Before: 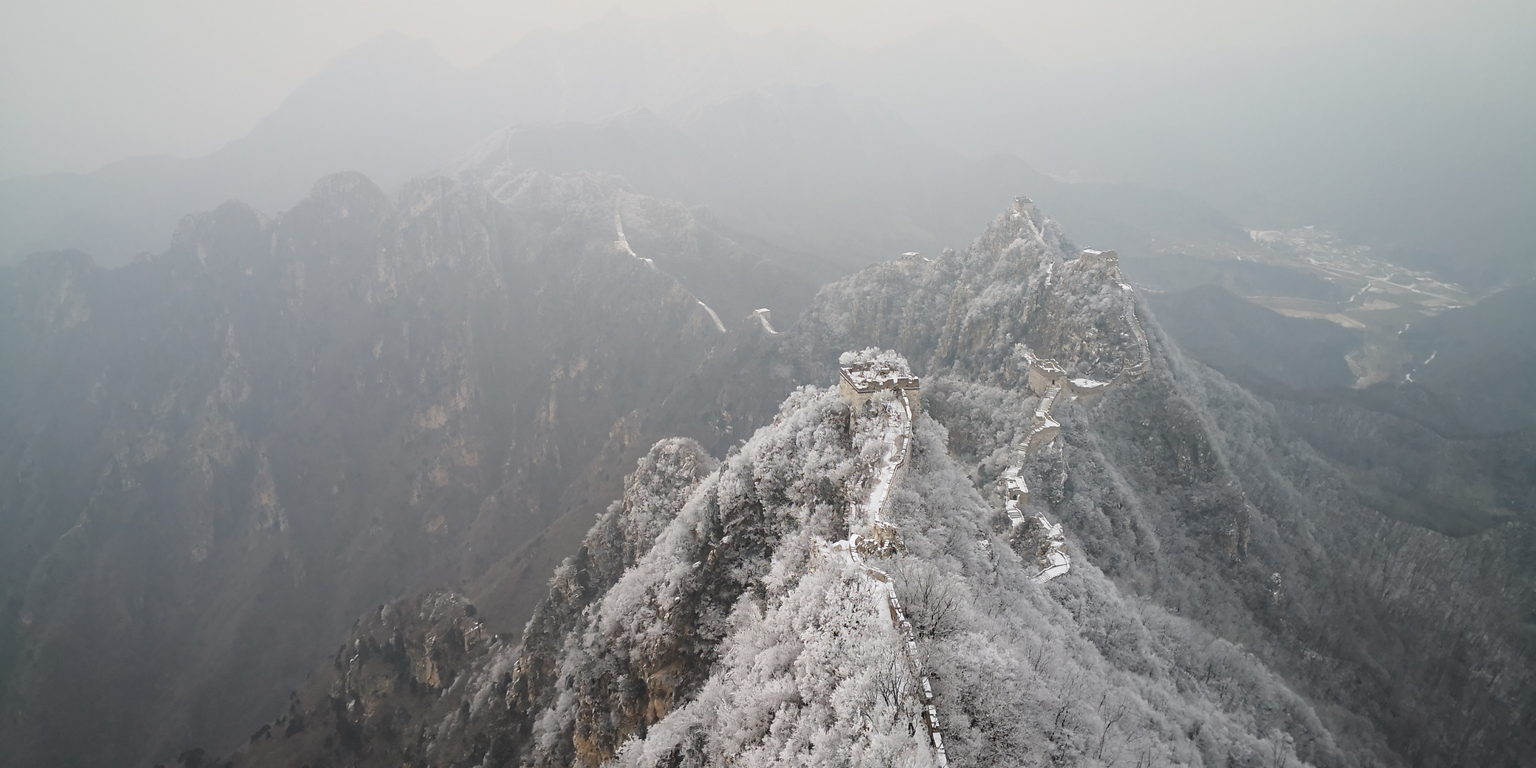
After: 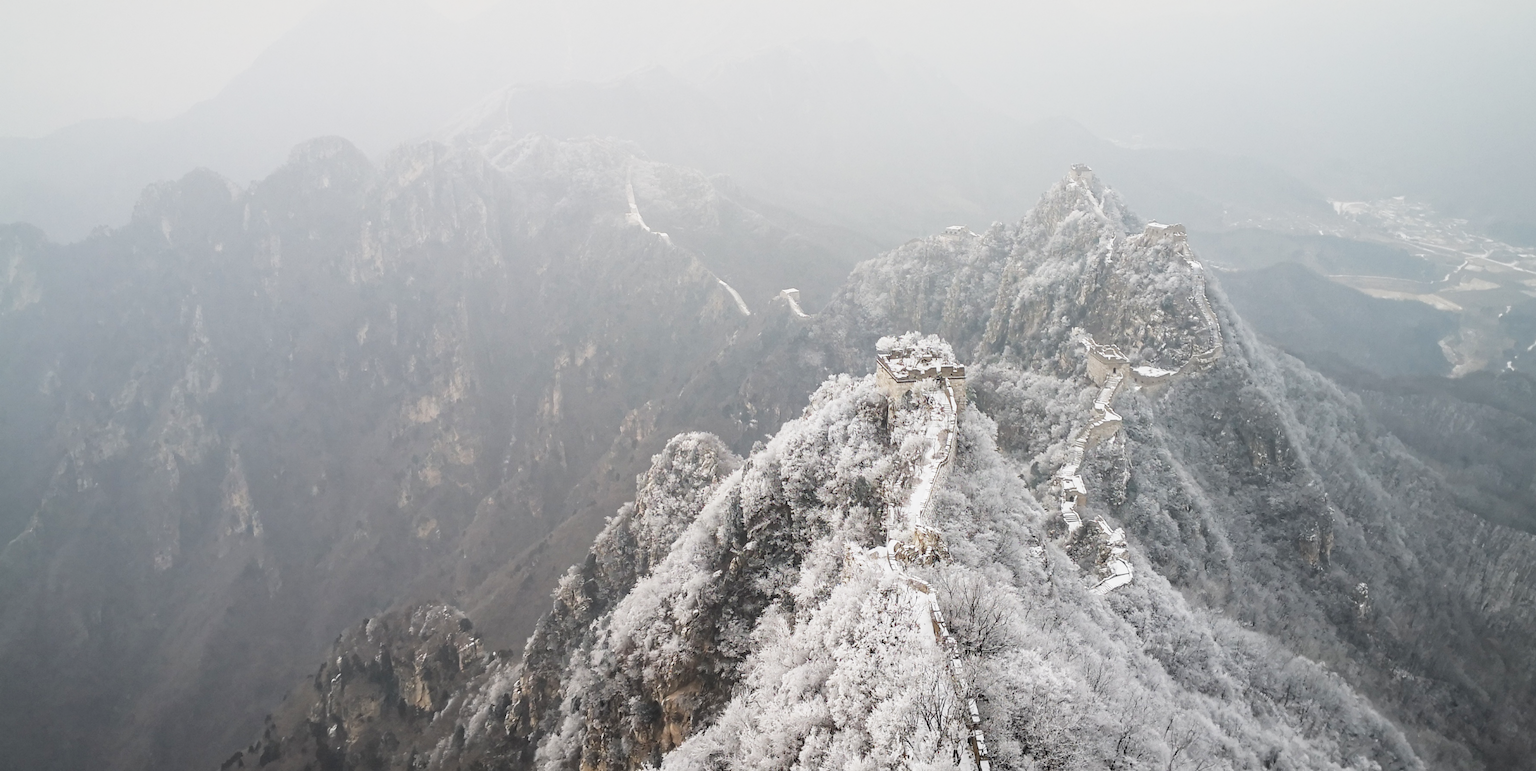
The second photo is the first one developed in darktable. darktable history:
base curve: curves: ch0 [(0, 0) (0.088, 0.125) (0.176, 0.251) (0.354, 0.501) (0.613, 0.749) (1, 0.877)], preserve colors none
crop: left 3.438%, top 6.5%, right 6.725%, bottom 3.279%
local contrast: on, module defaults
